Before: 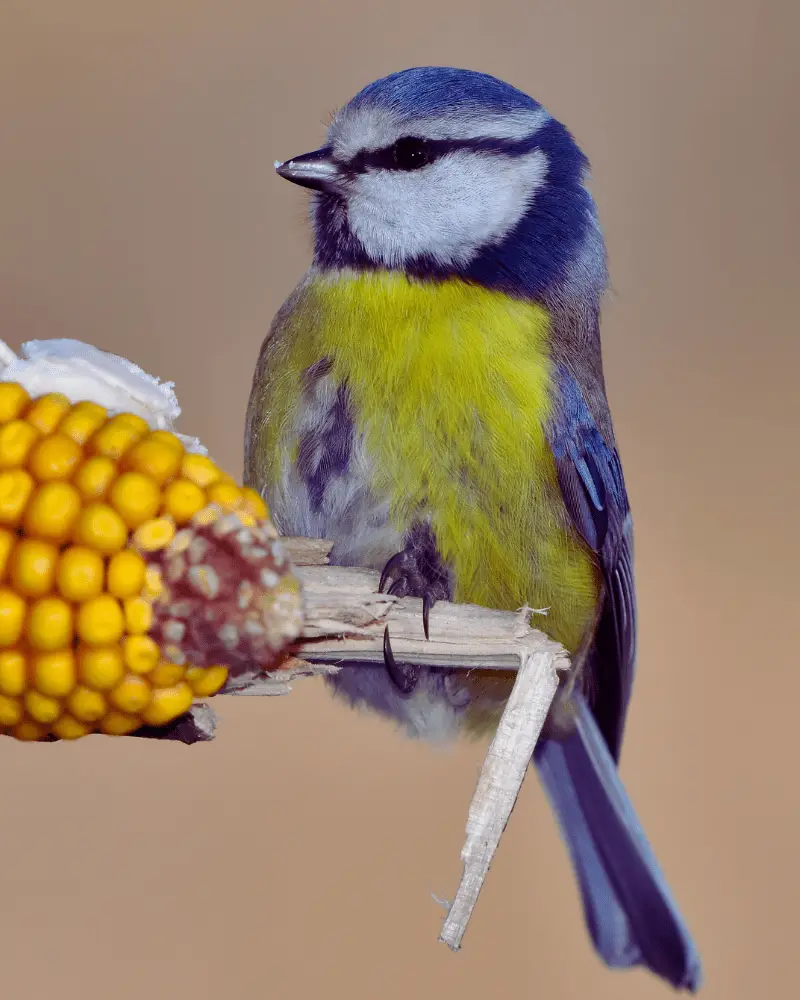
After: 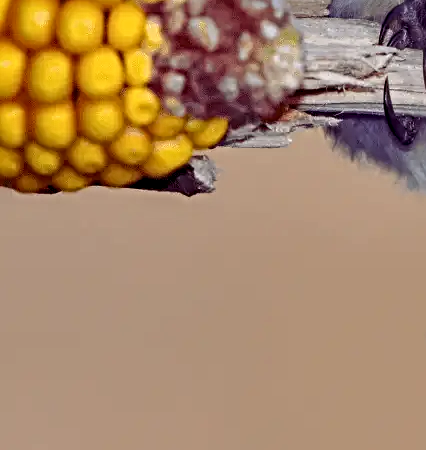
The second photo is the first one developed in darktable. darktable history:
local contrast: detail 130%
sharpen: radius 4.875
crop and rotate: top 54.828%, right 46.663%, bottom 0.124%
